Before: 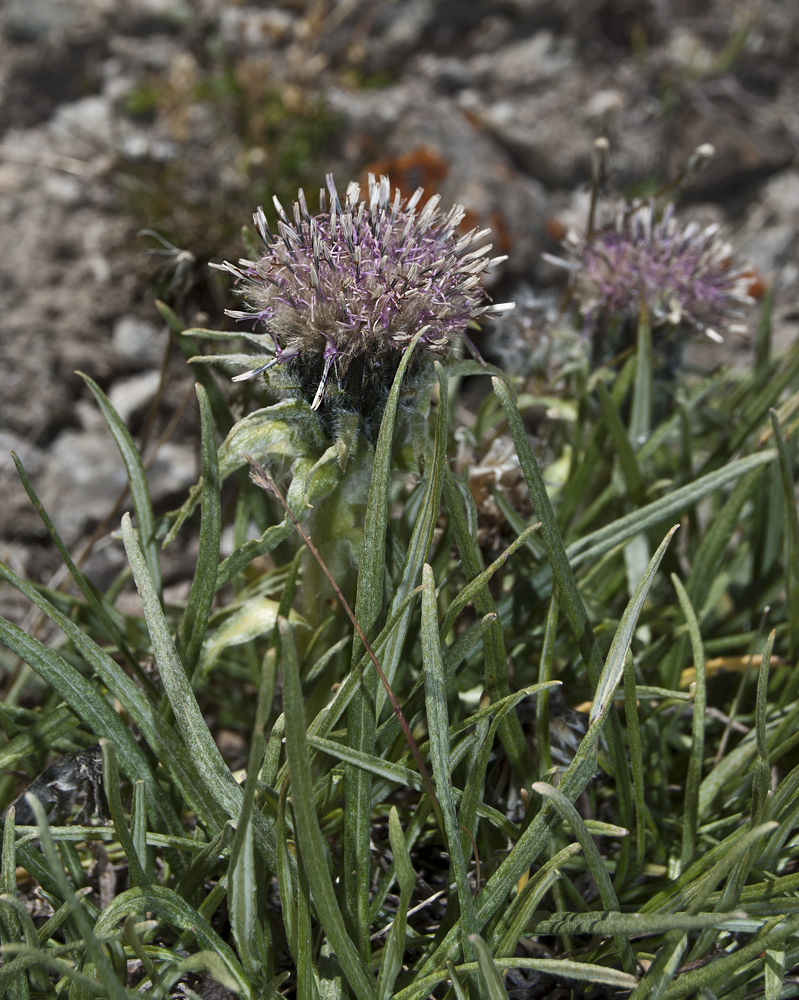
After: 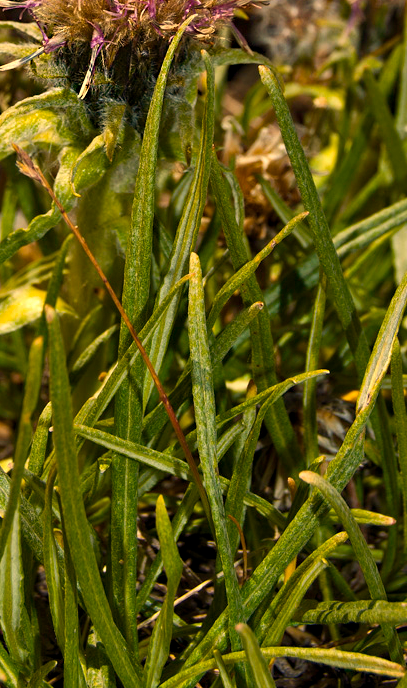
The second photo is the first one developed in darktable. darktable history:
haze removal: compatibility mode true, adaptive false
color zones: curves: ch0 [(0, 0.613) (0.01, 0.613) (0.245, 0.448) (0.498, 0.529) (0.642, 0.665) (0.879, 0.777) (0.99, 0.613)]; ch1 [(0, 0) (0.143, 0) (0.286, 0) (0.429, 0) (0.571, 0) (0.714, 0) (0.857, 0)], mix -93.41%
color balance: output saturation 120%
exposure: exposure 0.2 EV, compensate highlight preservation false
crop and rotate: left 29.237%, top 31.152%, right 19.807%
white balance: red 1.123, blue 0.83
color balance rgb: perceptual saturation grading › global saturation 25%, global vibrance 20%
